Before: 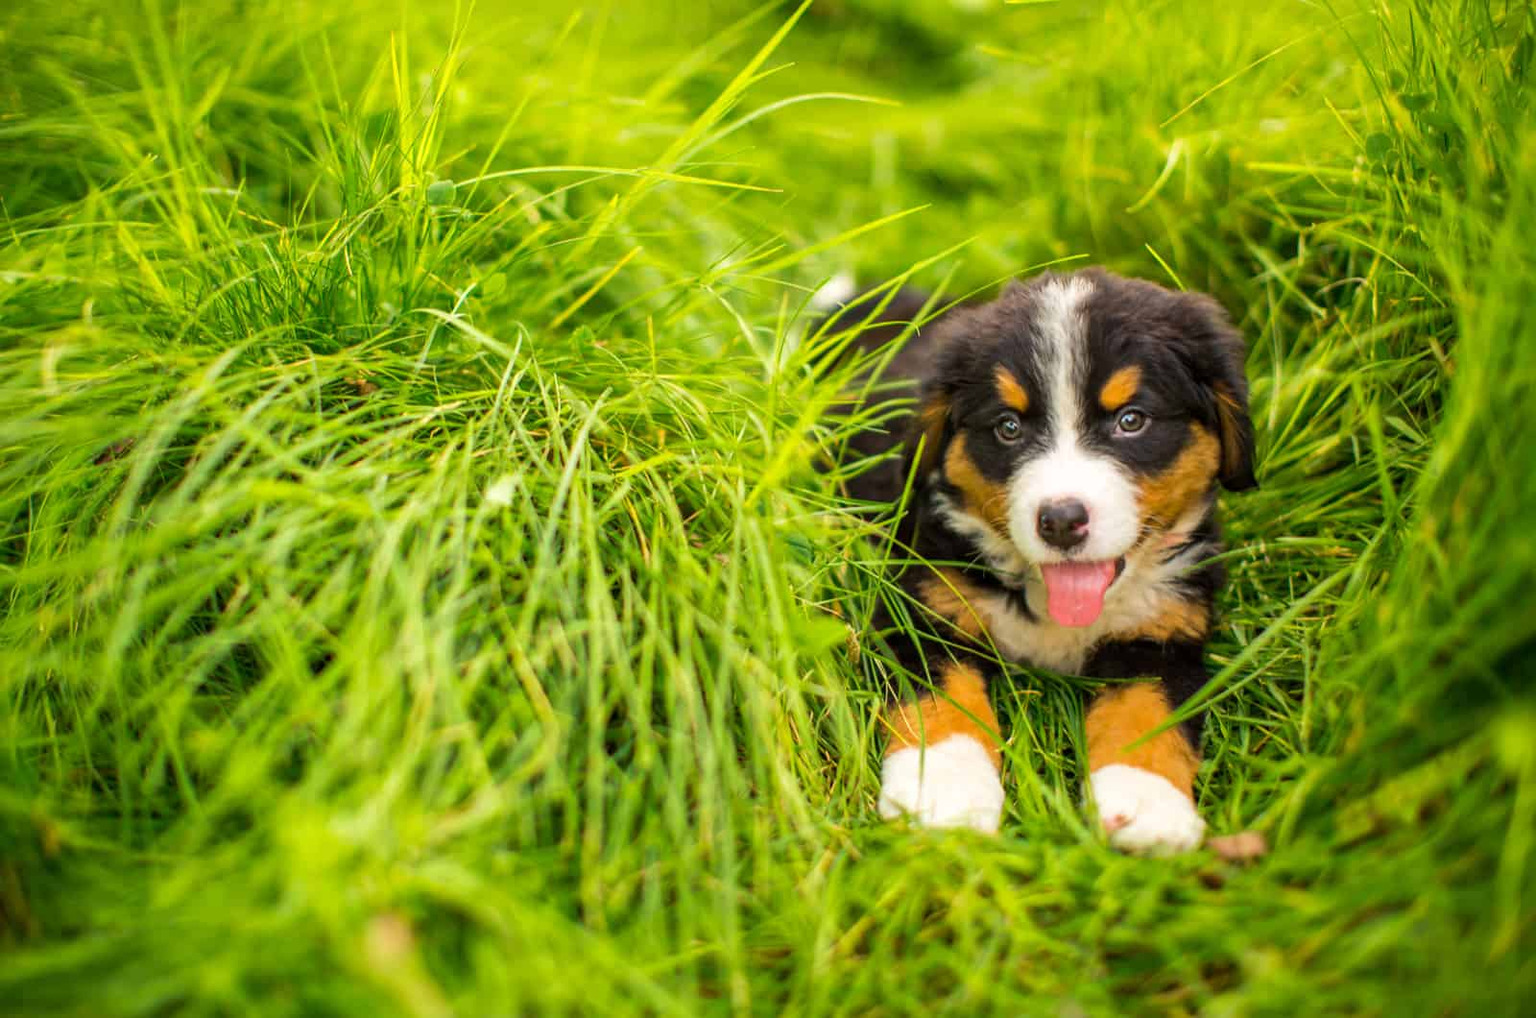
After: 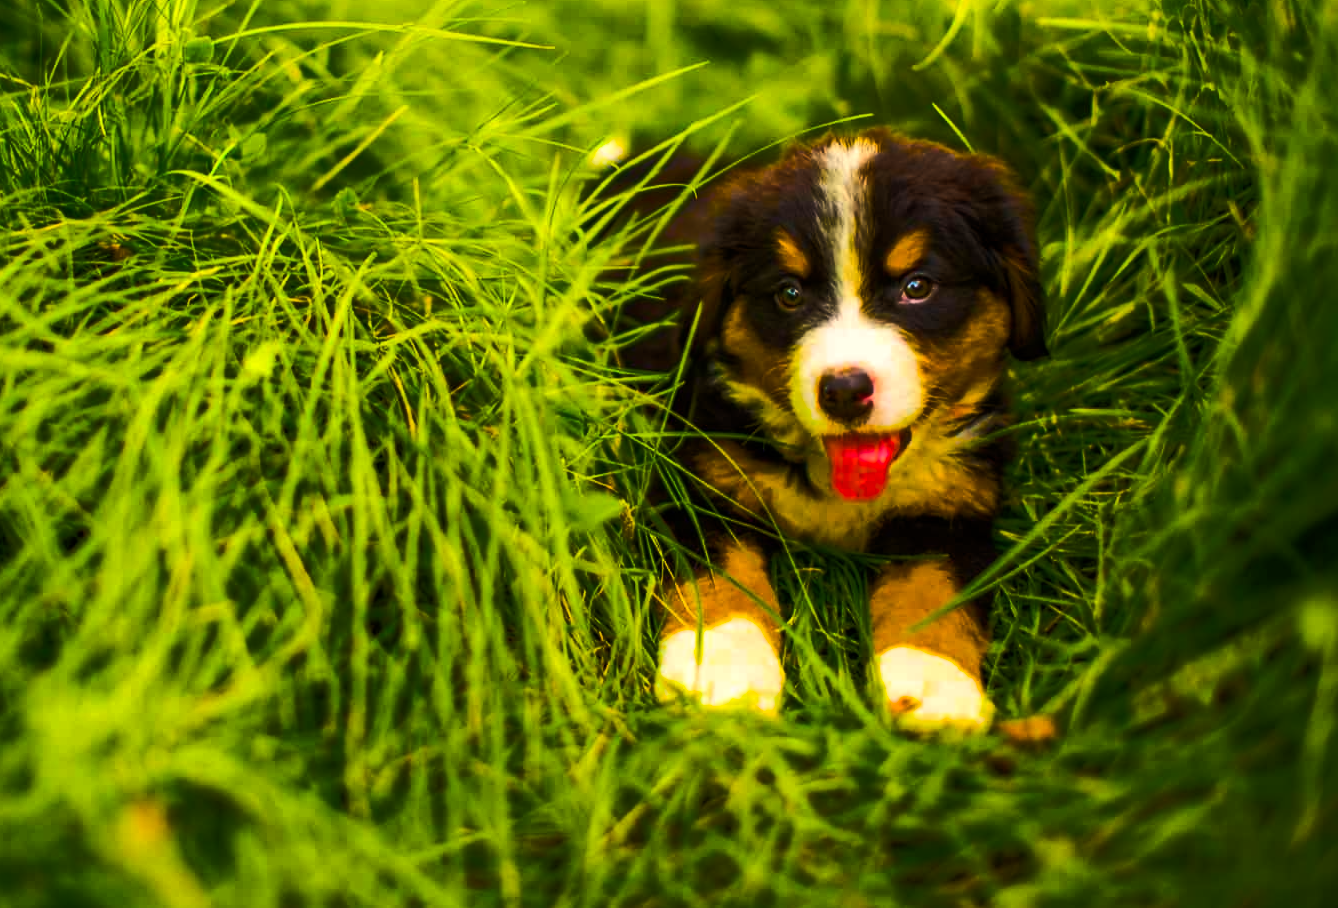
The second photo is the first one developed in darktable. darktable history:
color balance rgb: linear chroma grading › global chroma 40.15%, perceptual saturation grading › global saturation 60.58%, perceptual saturation grading › highlights 20.44%, perceptual saturation grading › shadows -50.36%, perceptual brilliance grading › highlights 2.19%, perceptual brilliance grading › mid-tones -50.36%, perceptual brilliance grading › shadows -50.36%
color calibration: x 0.342, y 0.355, temperature 5146 K
color equalizer: saturation › red 1.26, saturation › orange 1.26, saturation › yellow 1.26, saturation › green 1.26, saturation › cyan 1.26, saturation › blue 1.26, saturation › lavender 1.26, saturation › magenta 1.26
crop: left 16.315%, top 14.246%
